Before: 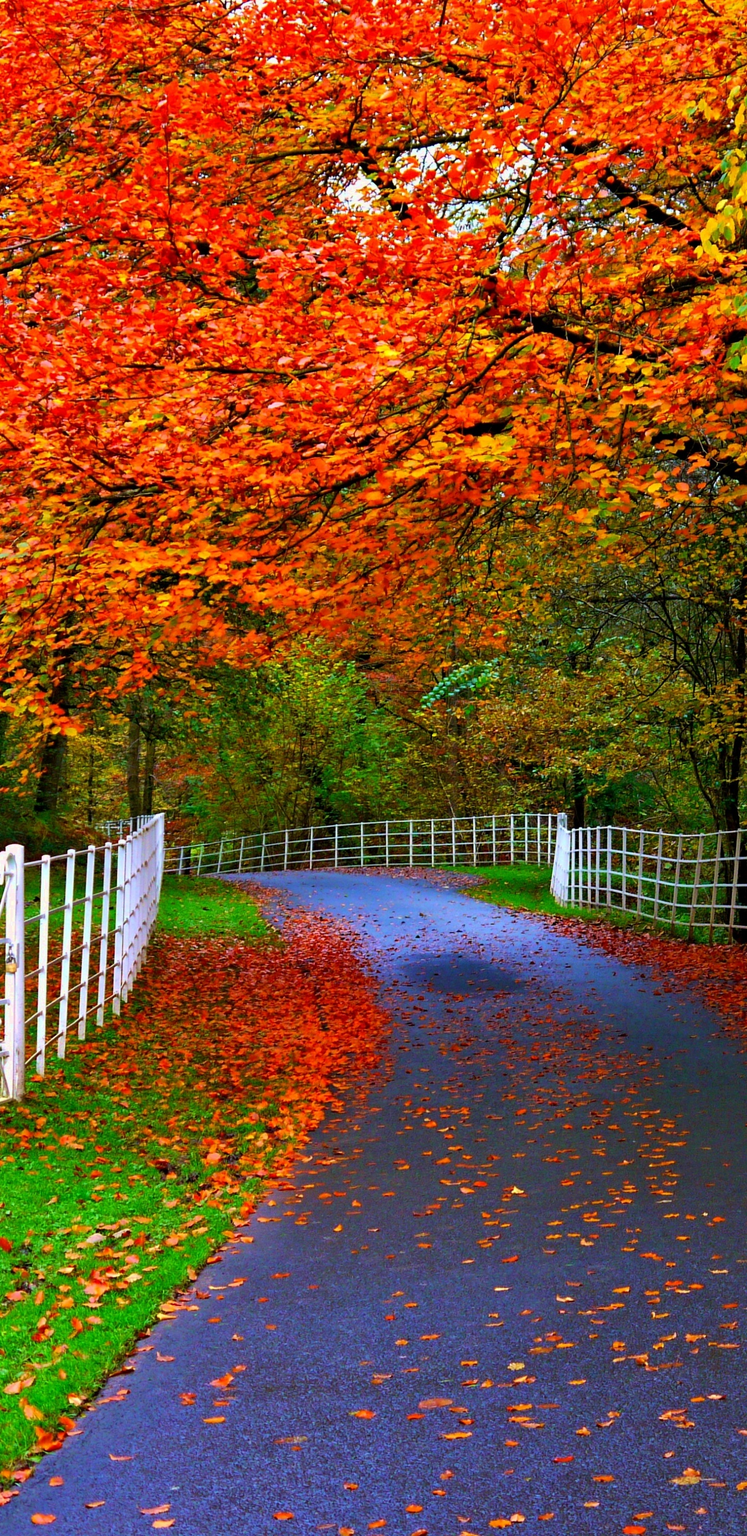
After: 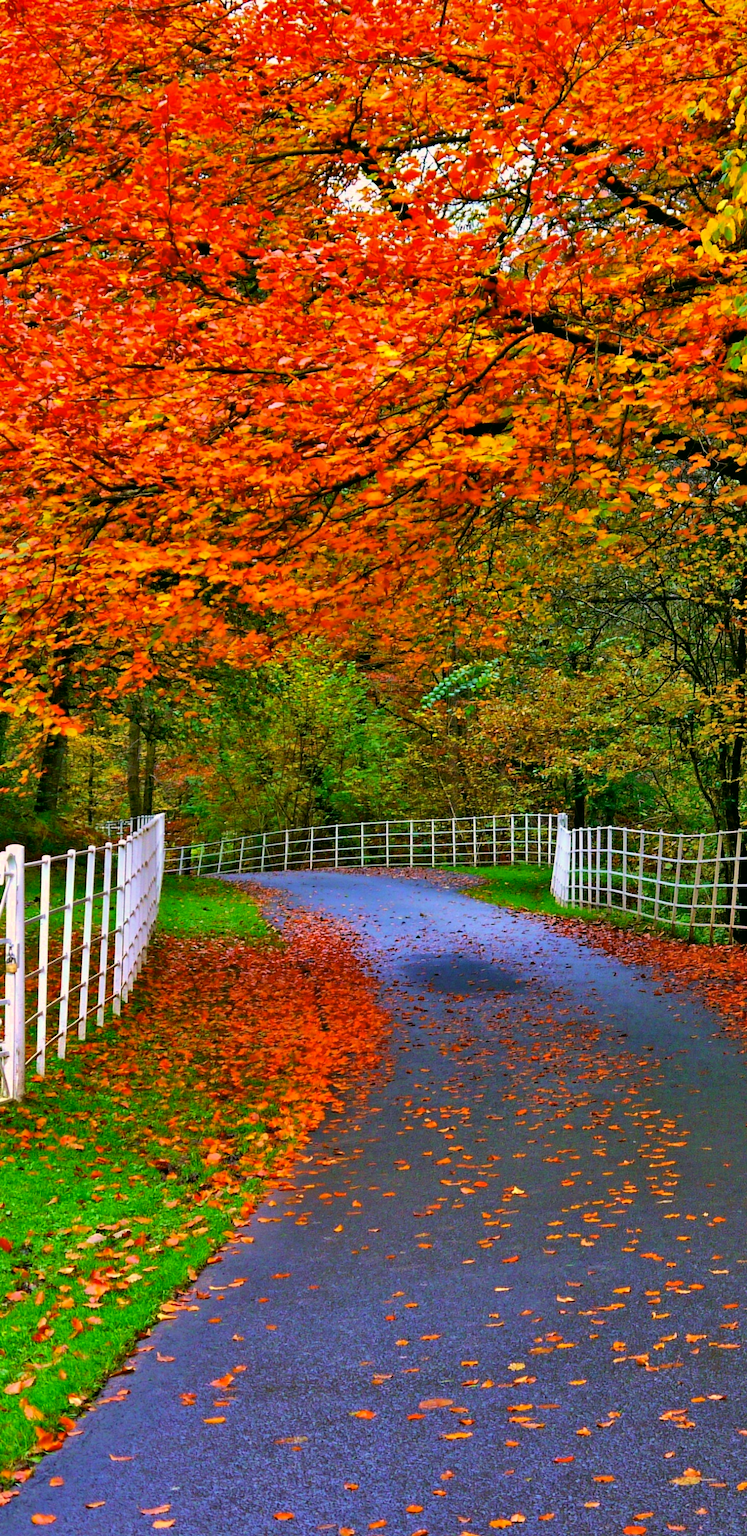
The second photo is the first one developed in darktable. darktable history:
shadows and highlights: shadows 61.18, highlights -60.35, soften with gaussian
color correction: highlights a* 4.58, highlights b* 4.96, shadows a* -6.96, shadows b* 5.04
